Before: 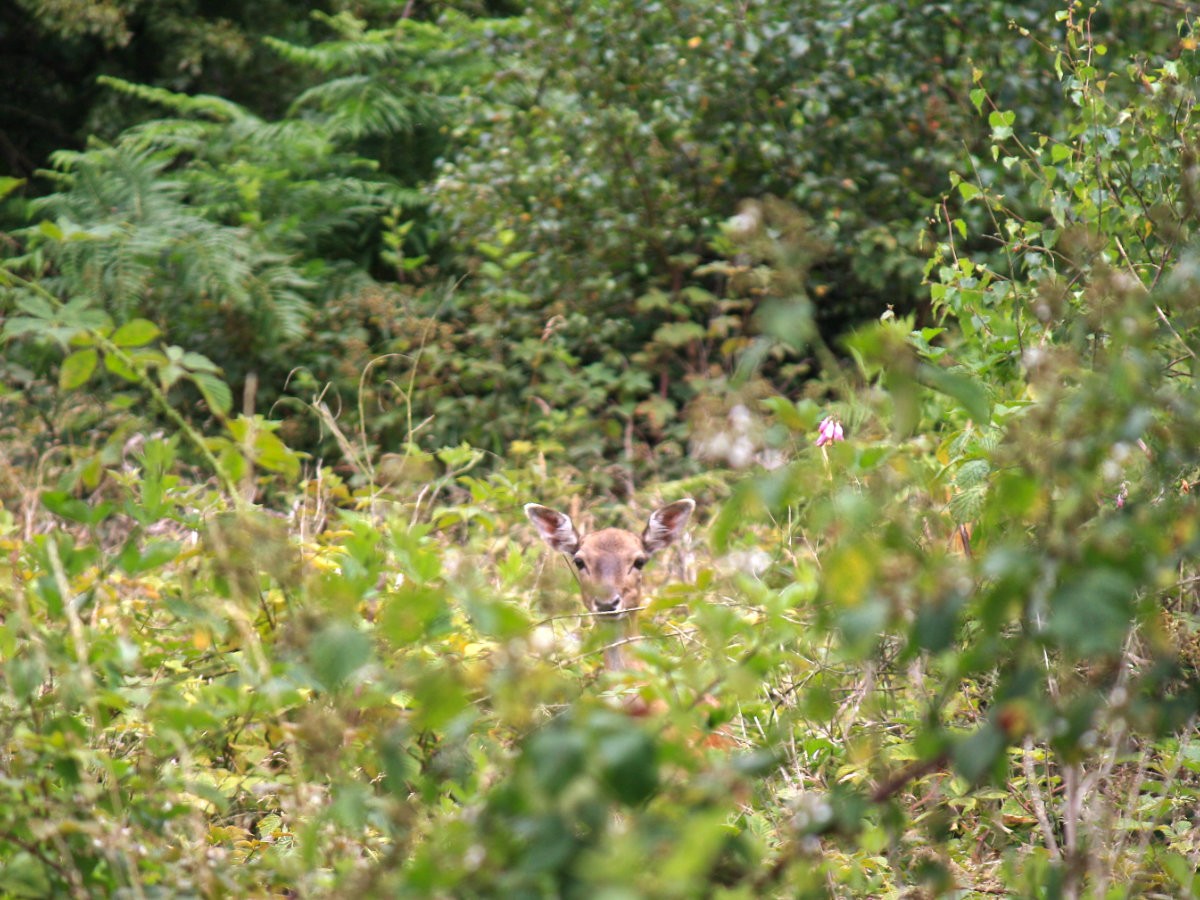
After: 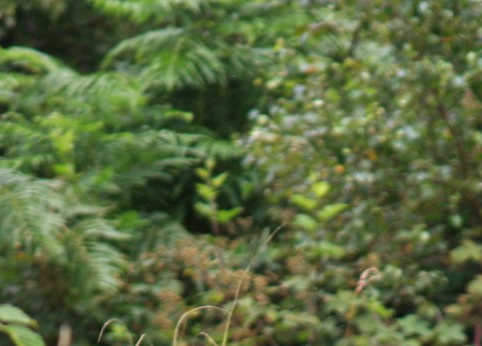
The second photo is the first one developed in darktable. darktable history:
crop: left 15.539%, top 5.429%, right 44.235%, bottom 56.1%
